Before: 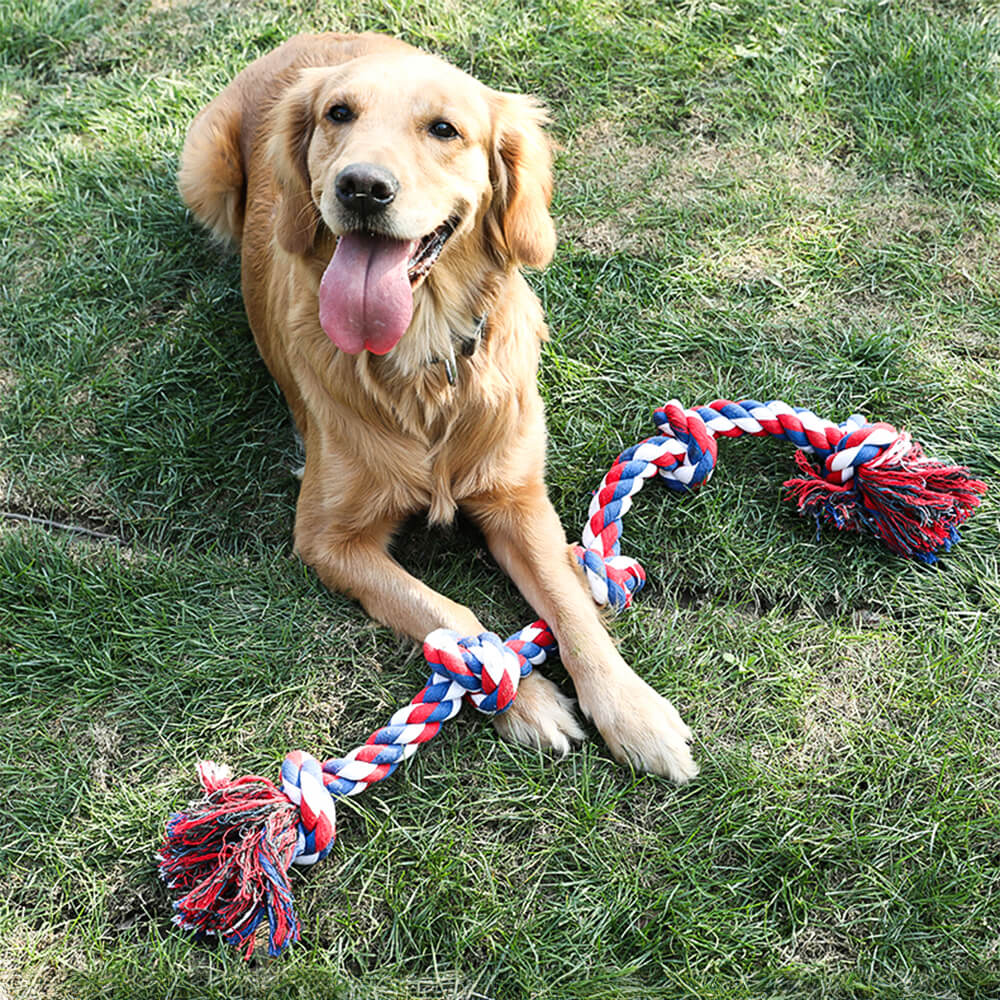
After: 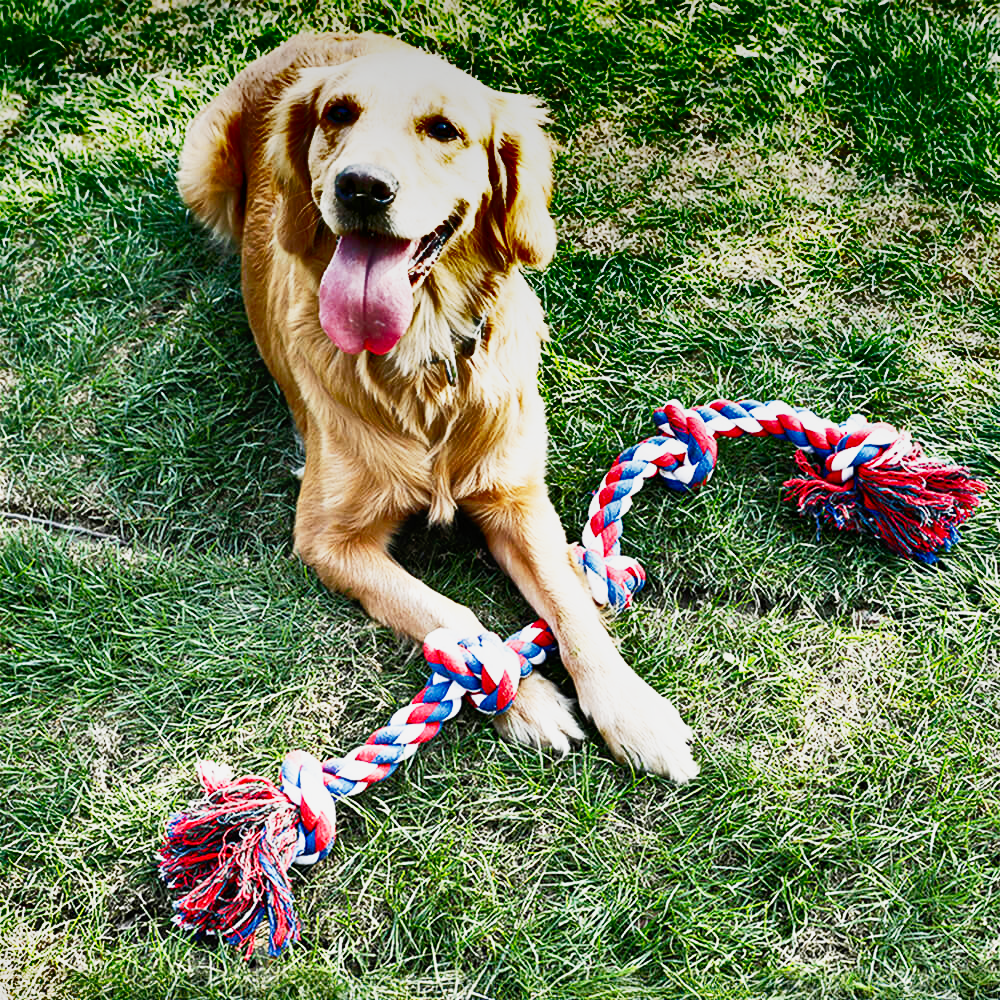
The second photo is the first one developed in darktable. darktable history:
shadows and highlights: radius 123.98, shadows 100, white point adjustment -3, highlights -100, highlights color adjustment 89.84%, soften with gaussian
color balance rgb: on, module defaults
base curve: curves: ch0 [(0, 0) (0.012, 0.01) (0.073, 0.168) (0.31, 0.711) (0.645, 0.957) (1, 1)], preserve colors none
